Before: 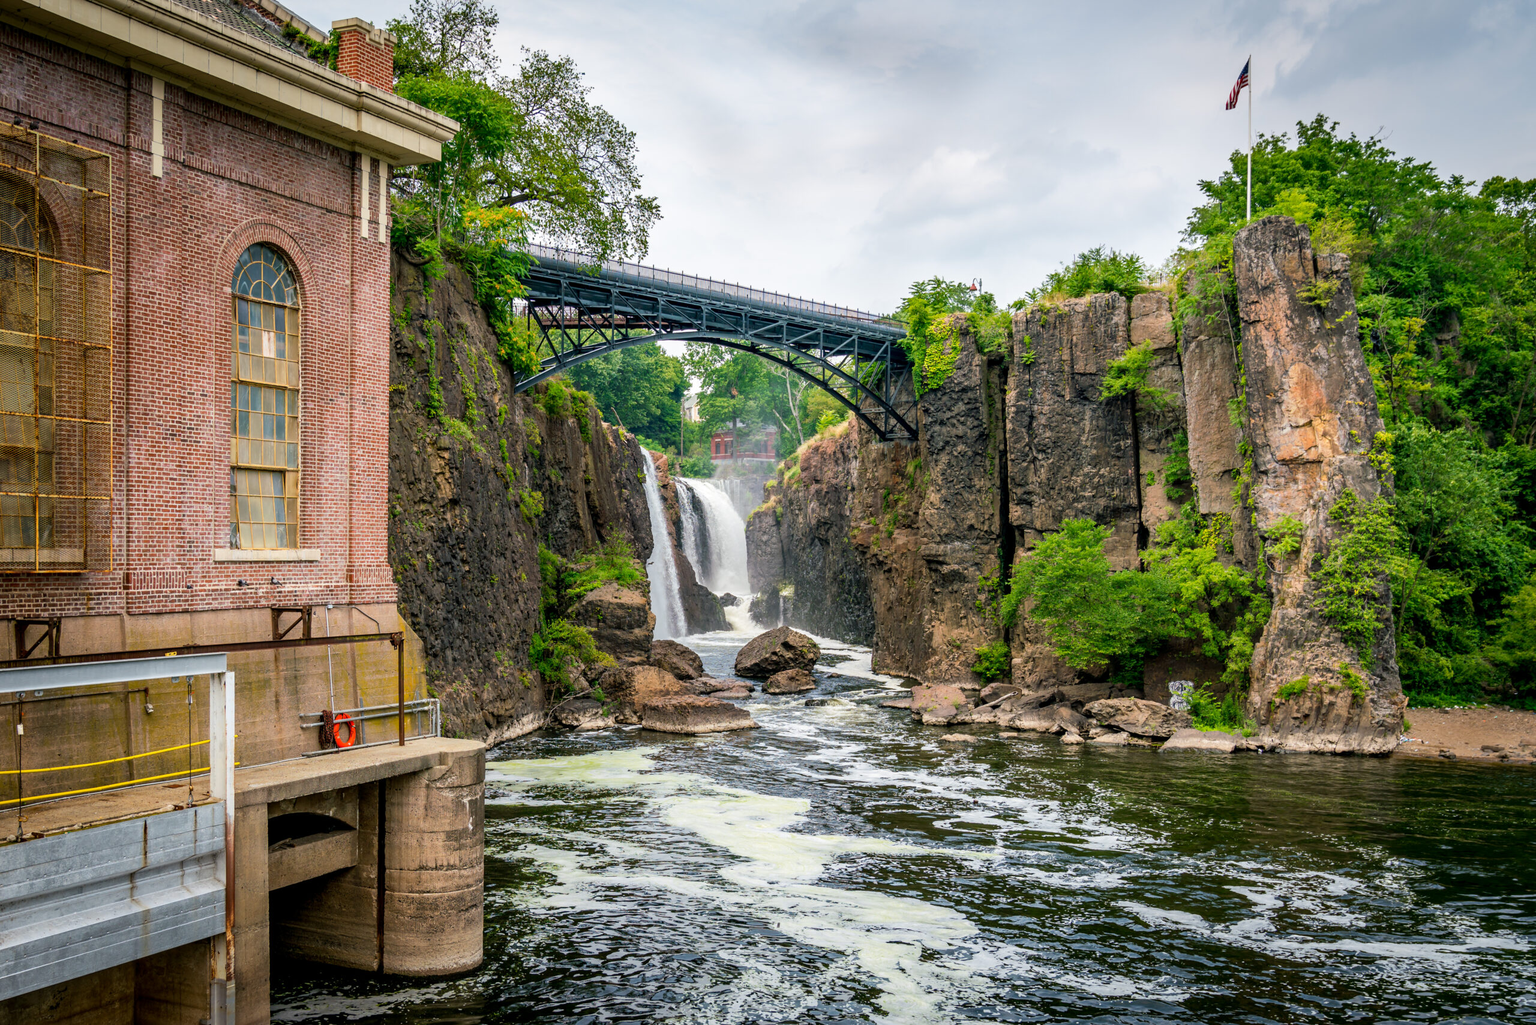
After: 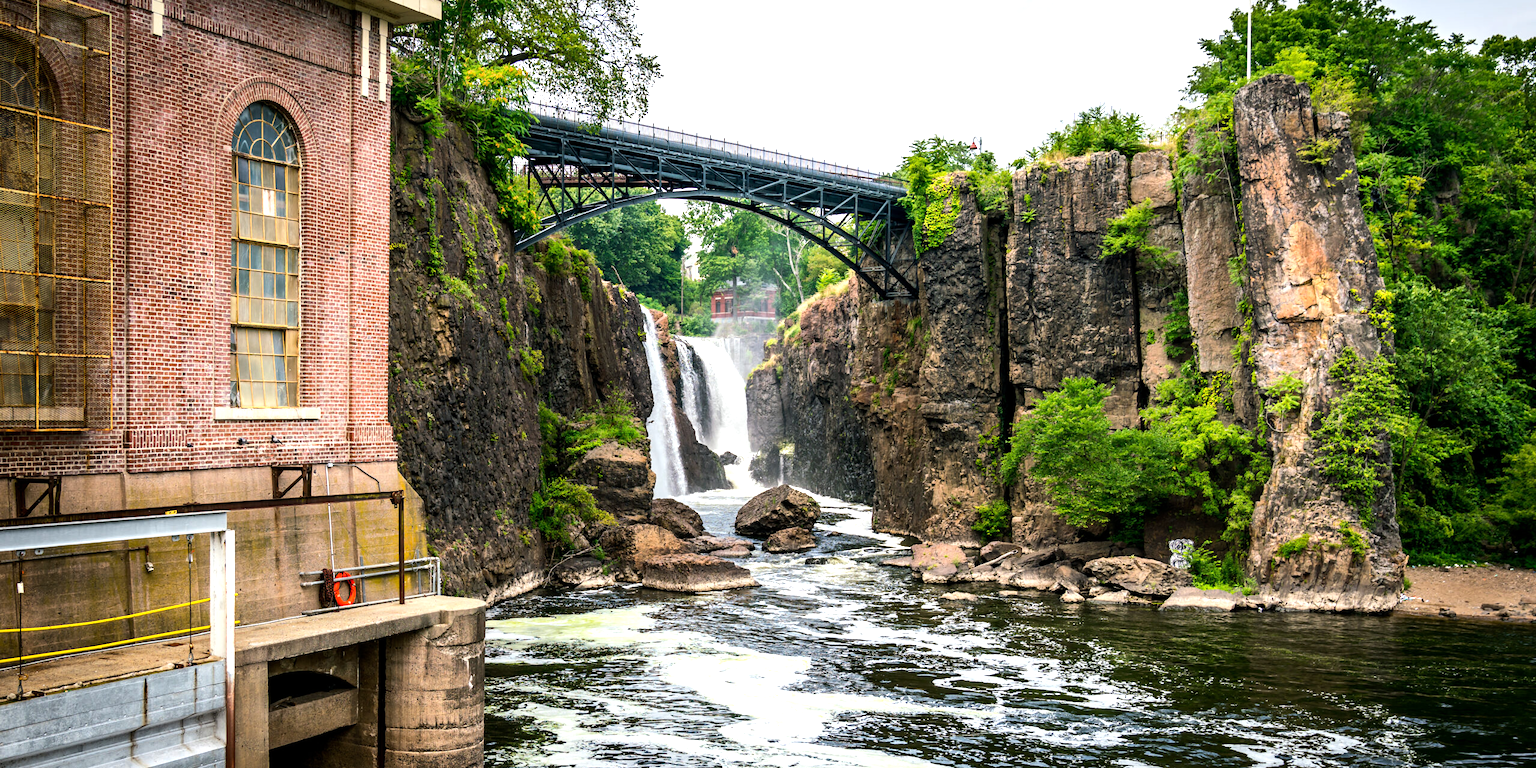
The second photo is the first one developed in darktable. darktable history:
tone equalizer: -8 EV -0.75 EV, -7 EV -0.7 EV, -6 EV -0.6 EV, -5 EV -0.4 EV, -3 EV 0.4 EV, -2 EV 0.6 EV, -1 EV 0.7 EV, +0 EV 0.75 EV, edges refinement/feathering 500, mask exposure compensation -1.57 EV, preserve details no
crop: top 13.819%, bottom 11.169%
